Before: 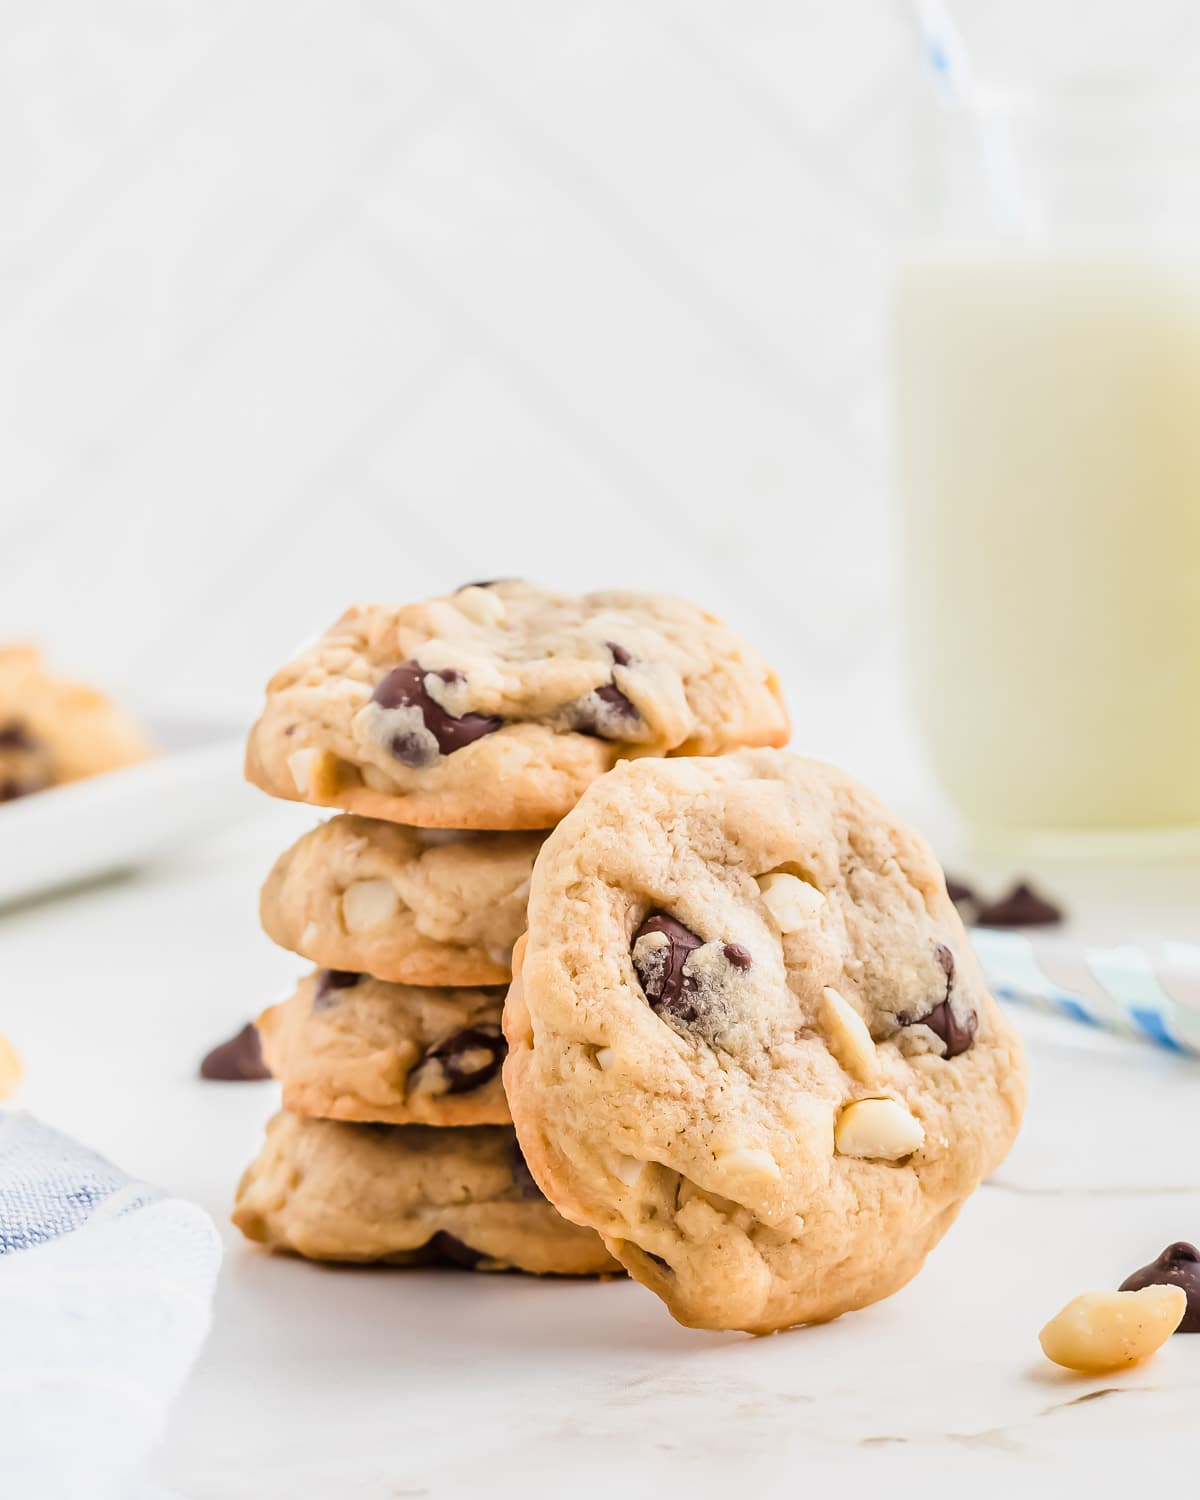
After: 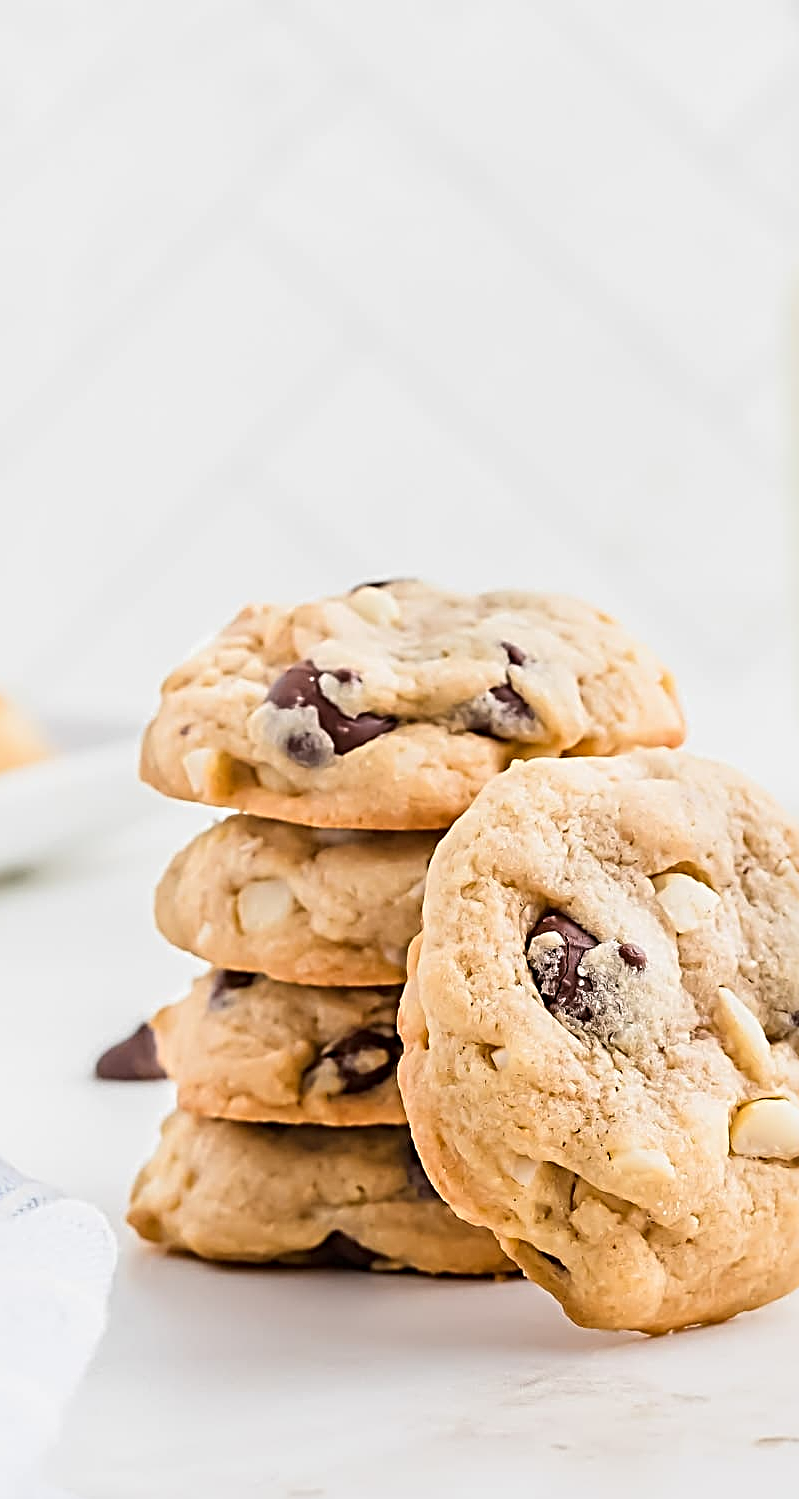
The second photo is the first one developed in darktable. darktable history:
sharpen: radius 3.69, amount 0.928
crop and rotate: left 8.786%, right 24.548%
